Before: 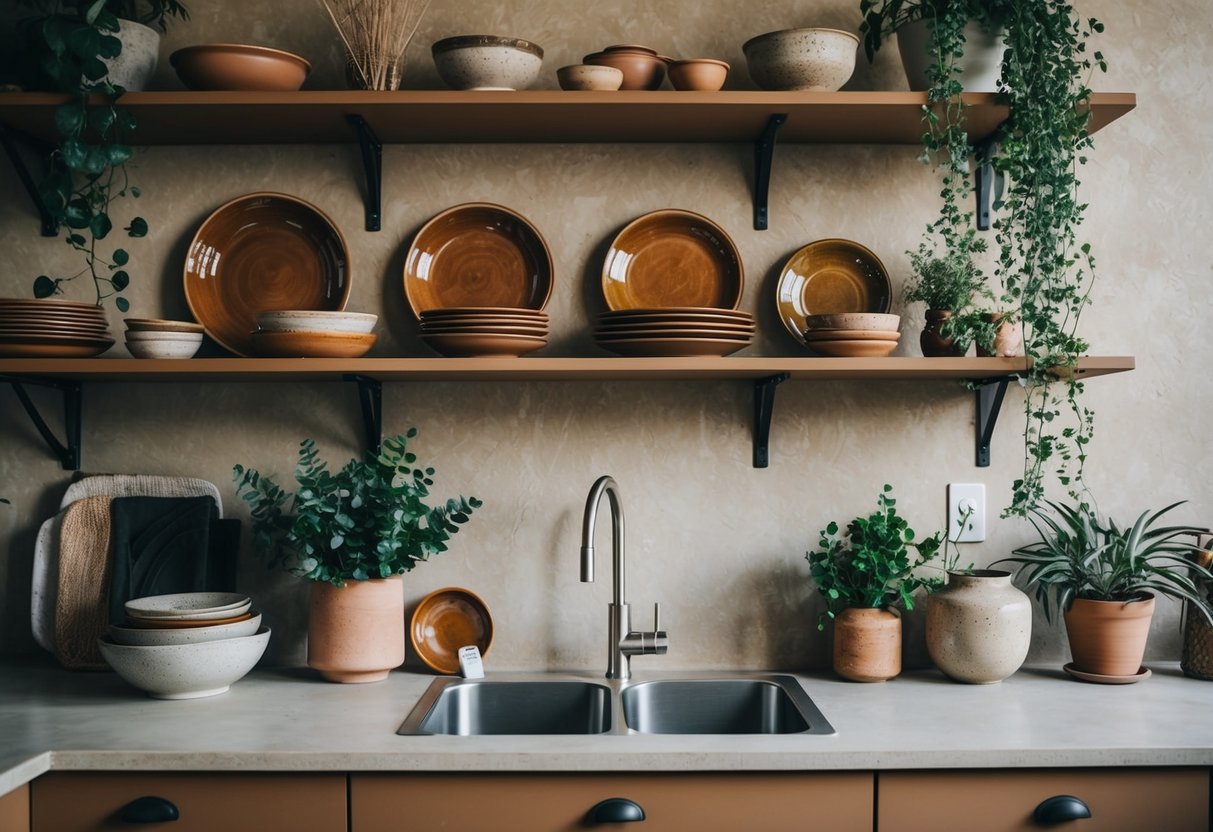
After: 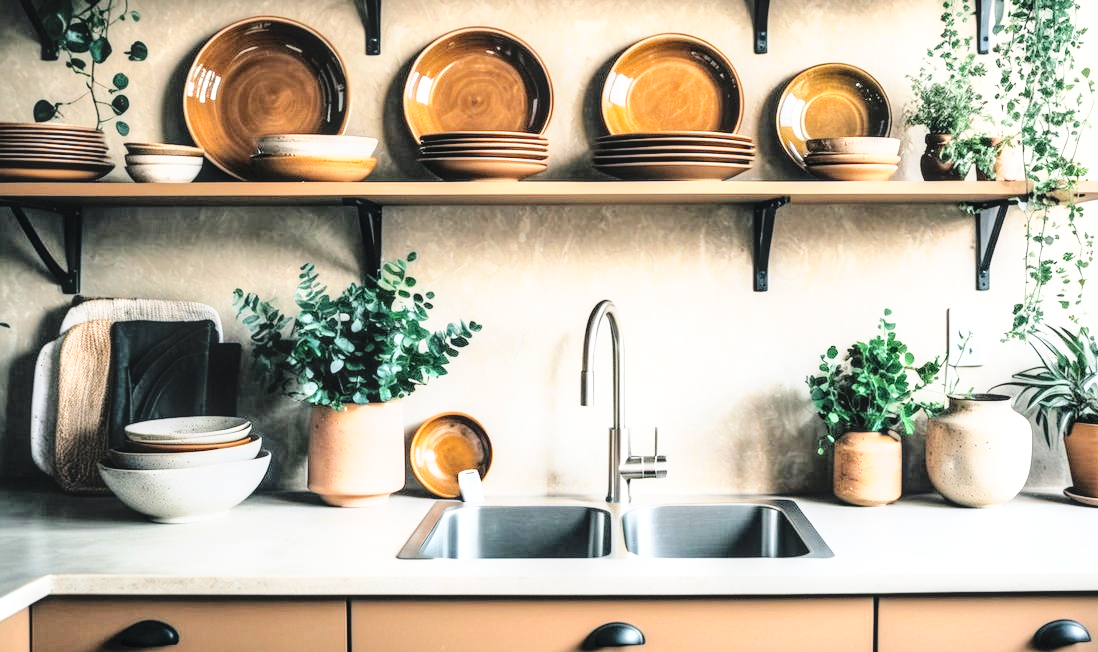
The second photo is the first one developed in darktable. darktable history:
contrast brightness saturation: brightness 0.272
tone curve: curves: ch0 [(0, 0.023) (0.087, 0.065) (0.184, 0.168) (0.45, 0.54) (0.57, 0.683) (0.722, 0.825) (0.877, 0.948) (1, 1)]; ch1 [(0, 0) (0.388, 0.369) (0.44, 0.44) (0.489, 0.481) (0.534, 0.561) (0.657, 0.659) (1, 1)]; ch2 [(0, 0) (0.353, 0.317) (0.408, 0.427) (0.472, 0.46) (0.5, 0.496) (0.537, 0.534) (0.576, 0.592) (0.625, 0.631) (1, 1)], preserve colors none
local contrast: detail 130%
crop: top 21.25%, right 9.452%, bottom 0.305%
base curve: curves: ch0 [(0, 0) (0.012, 0.01) (0.073, 0.168) (0.31, 0.711) (0.645, 0.957) (1, 1)]
